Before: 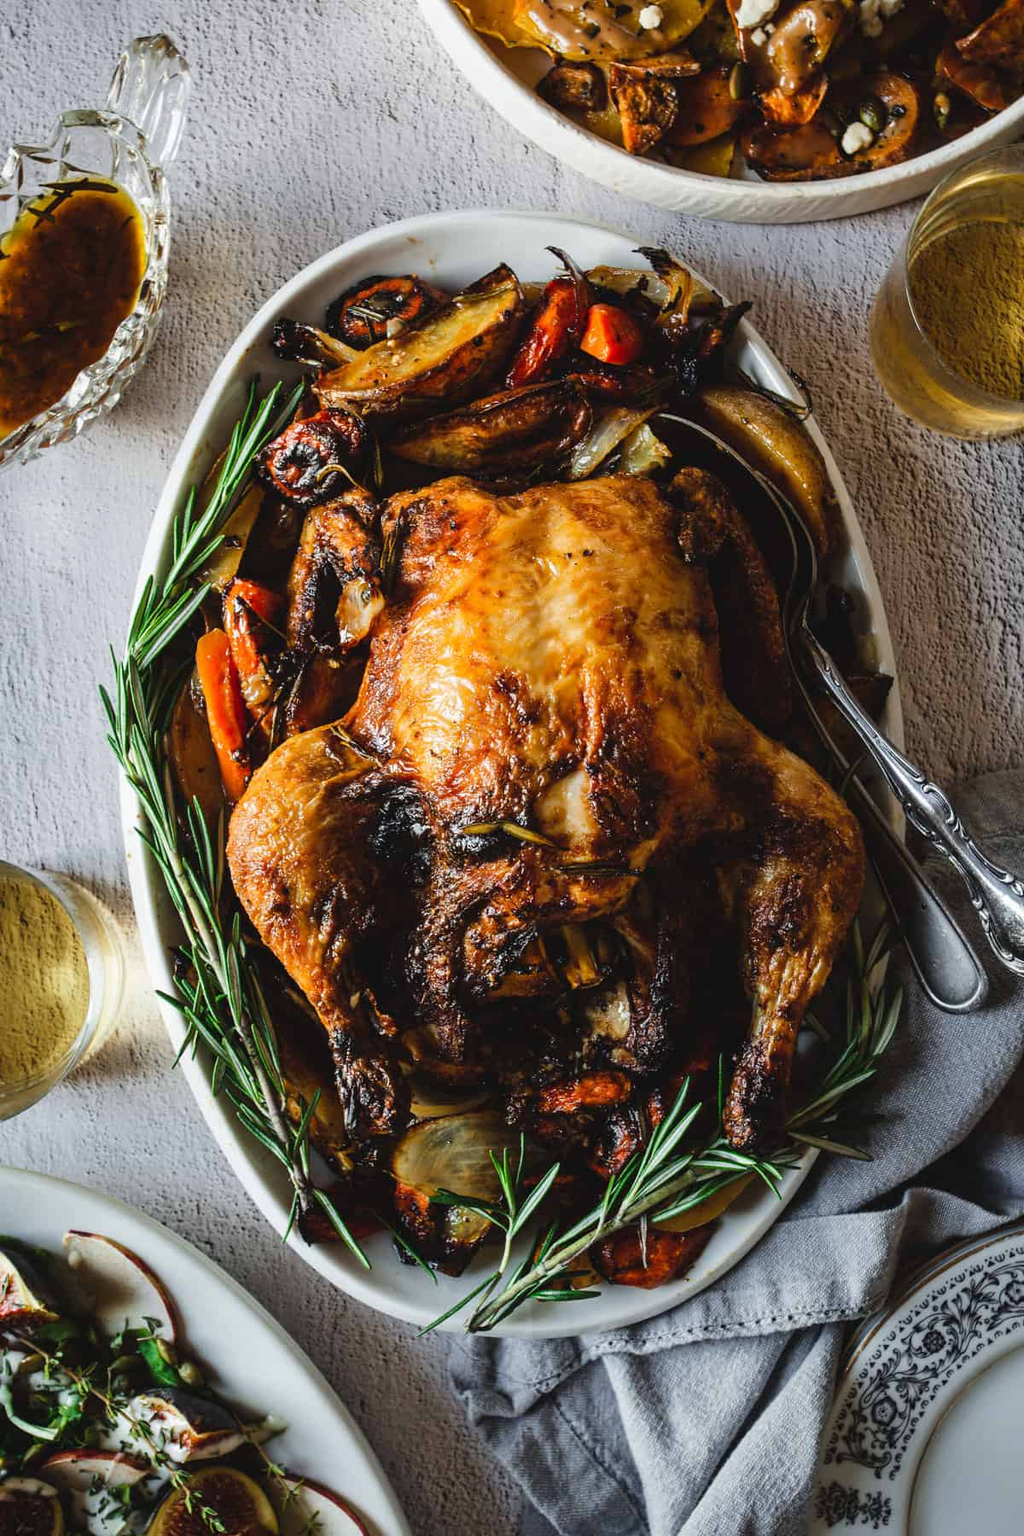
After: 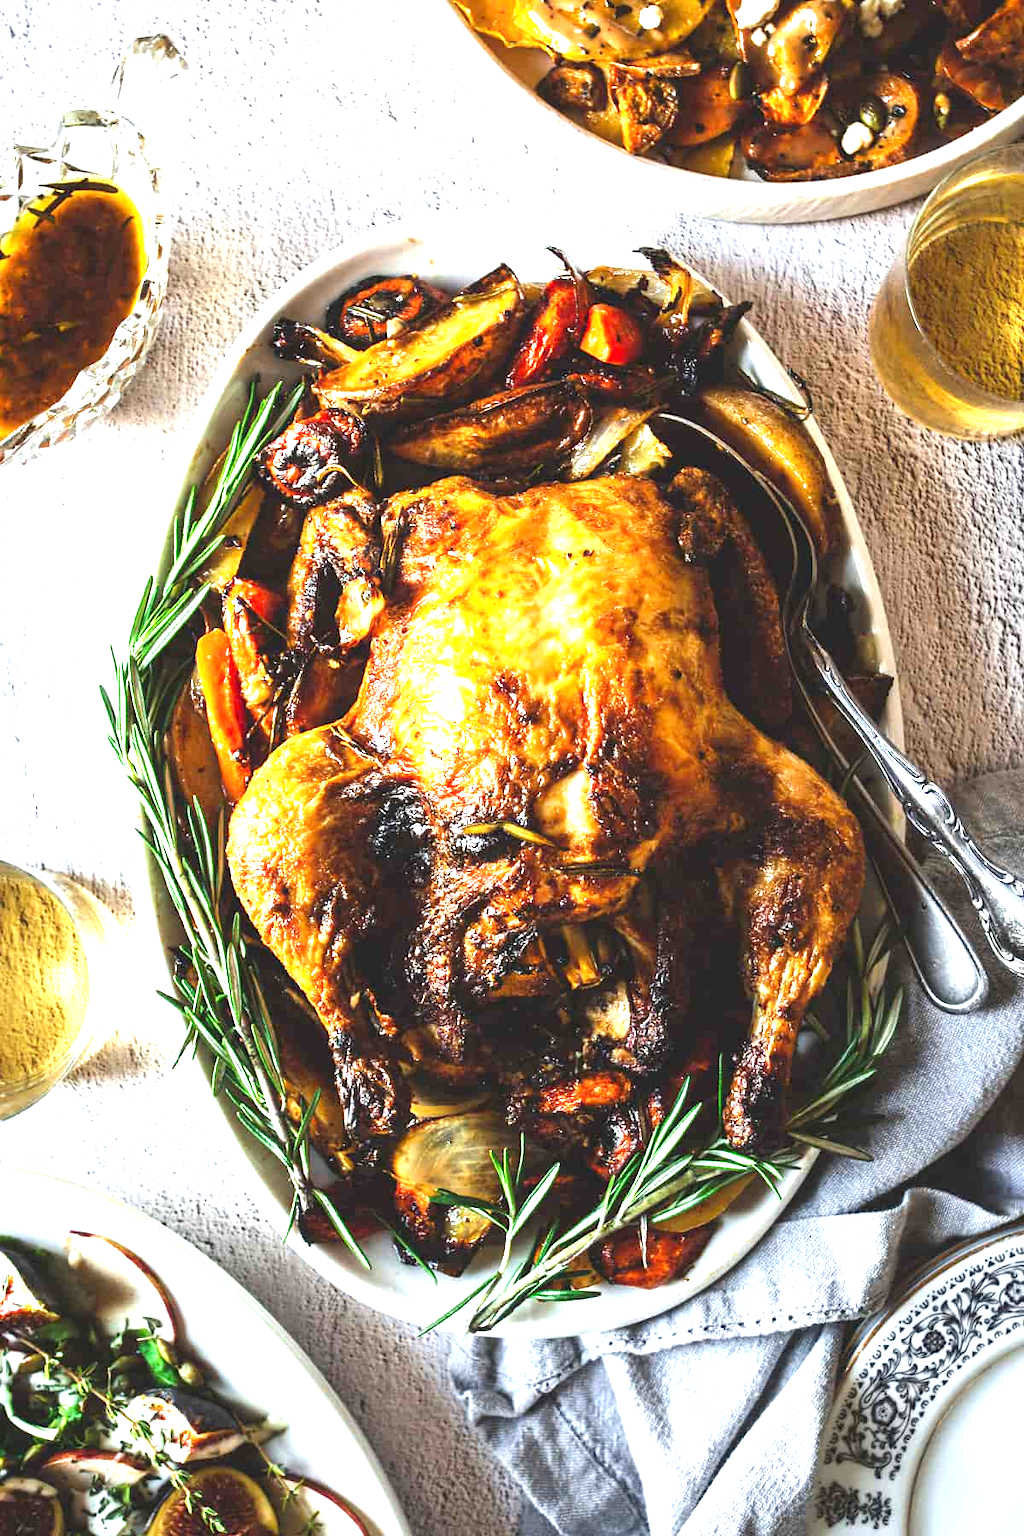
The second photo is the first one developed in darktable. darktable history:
exposure: black level correction 0, exposure 1.752 EV, compensate highlight preservation false
